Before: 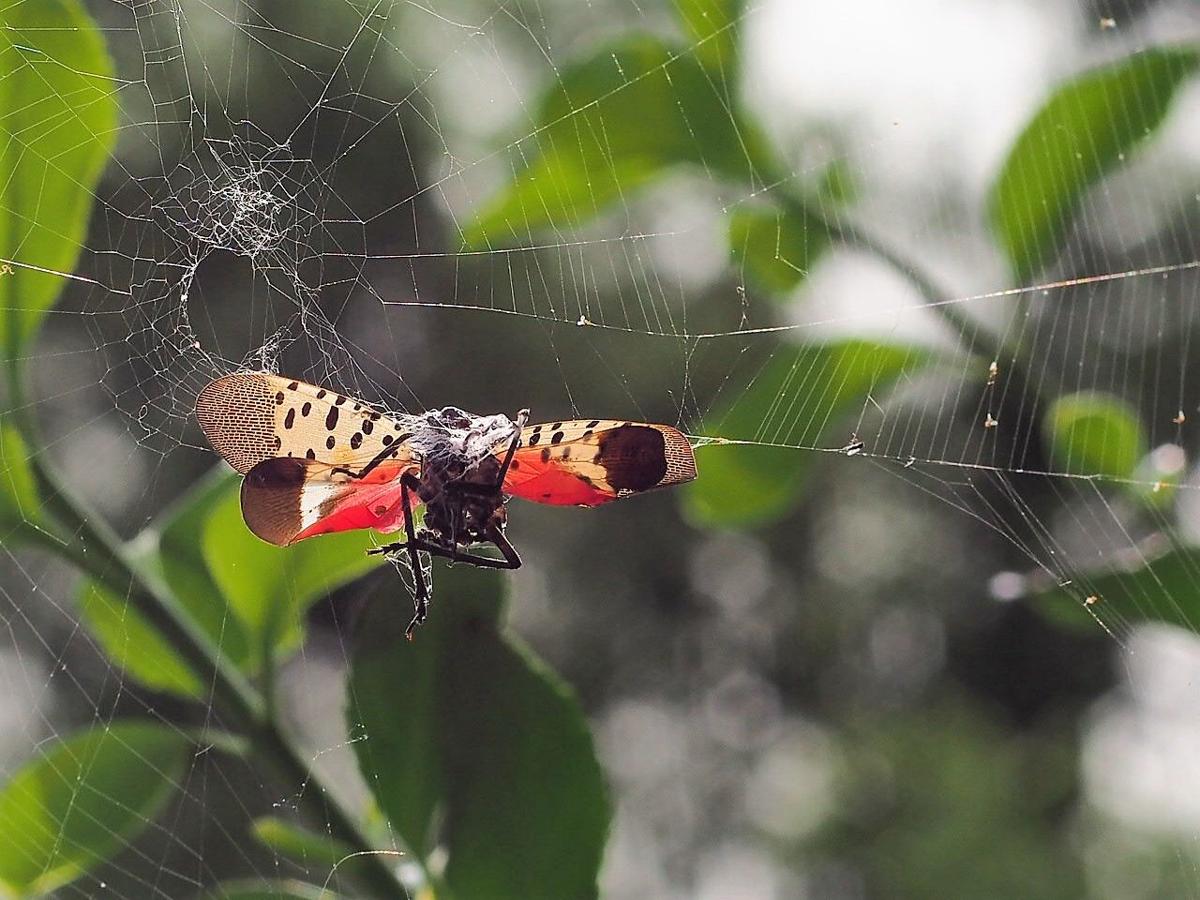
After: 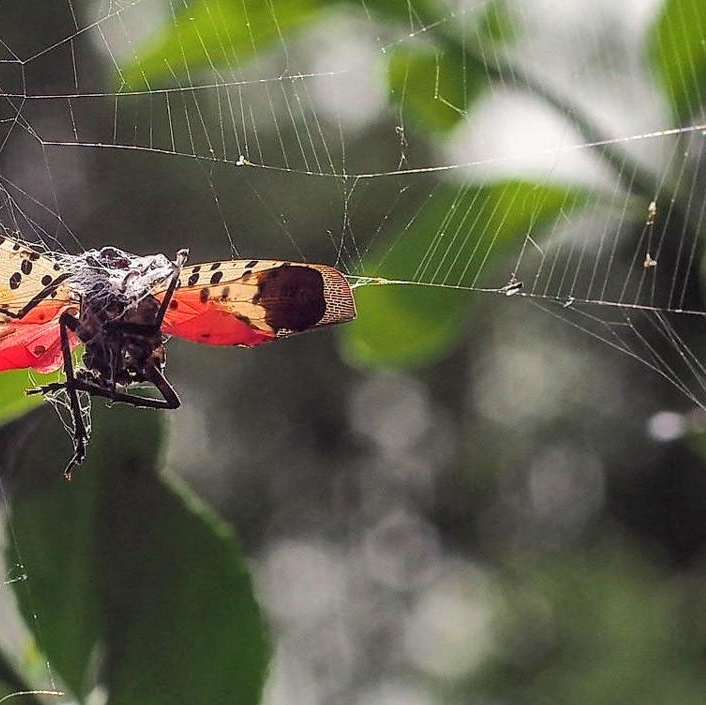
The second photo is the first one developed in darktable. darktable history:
tone equalizer: on, module defaults
crop and rotate: left 28.478%, top 17.882%, right 12.684%, bottom 3.779%
local contrast: on, module defaults
